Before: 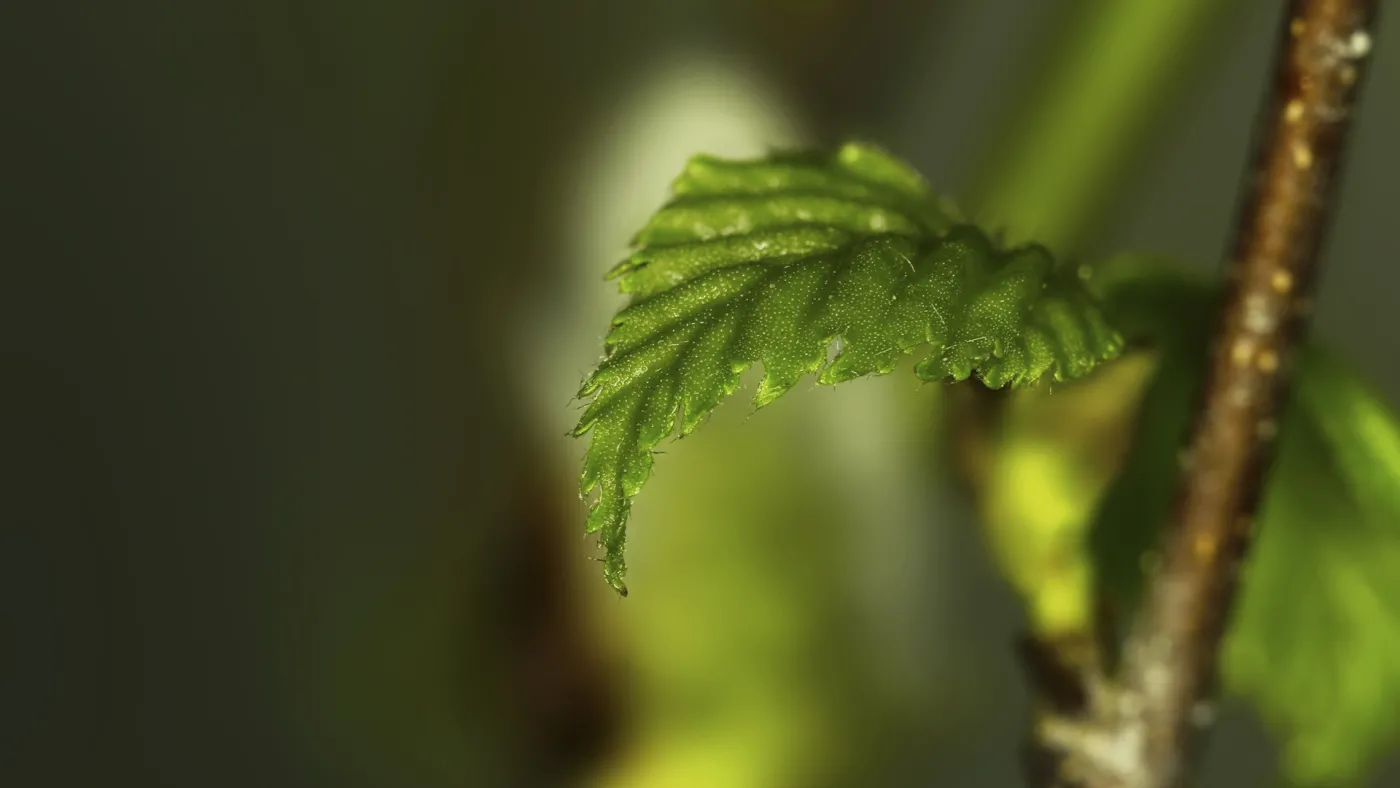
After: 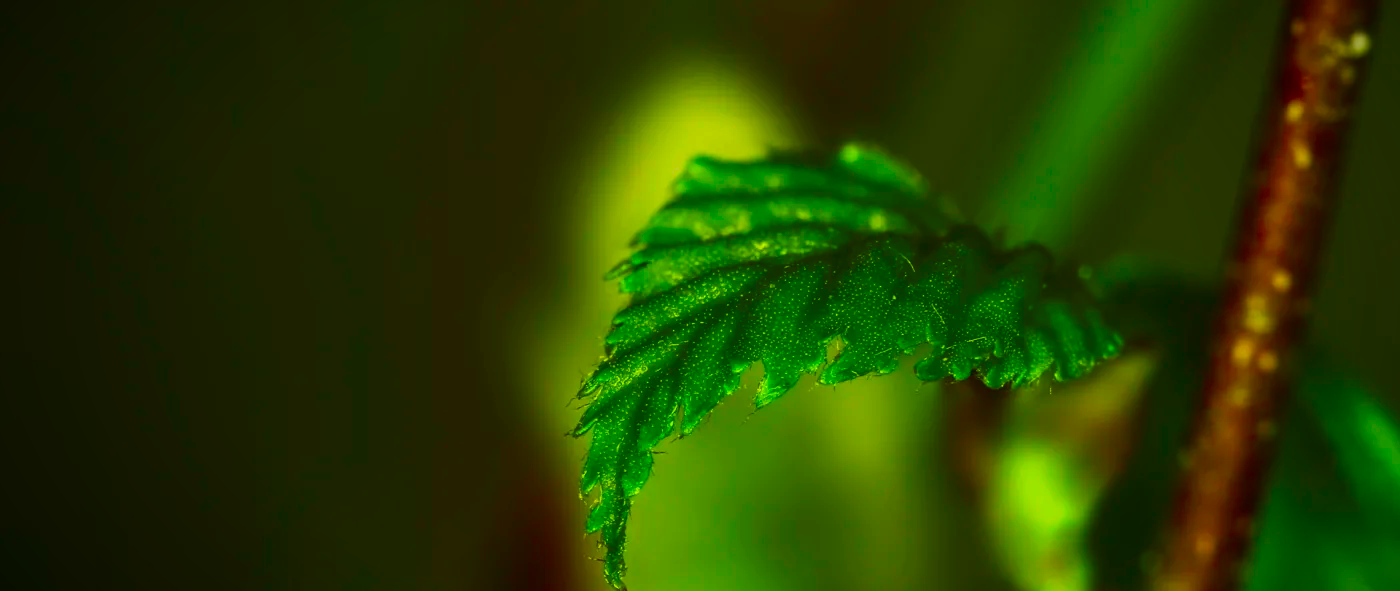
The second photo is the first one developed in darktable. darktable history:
contrast brightness saturation: contrast 0.12, brightness -0.12, saturation 0.2
color balance: output saturation 110%
vignetting: fall-off start 70.97%, brightness -0.584, saturation -0.118, width/height ratio 1.333
crop: bottom 24.988%
color correction: saturation 2.15
